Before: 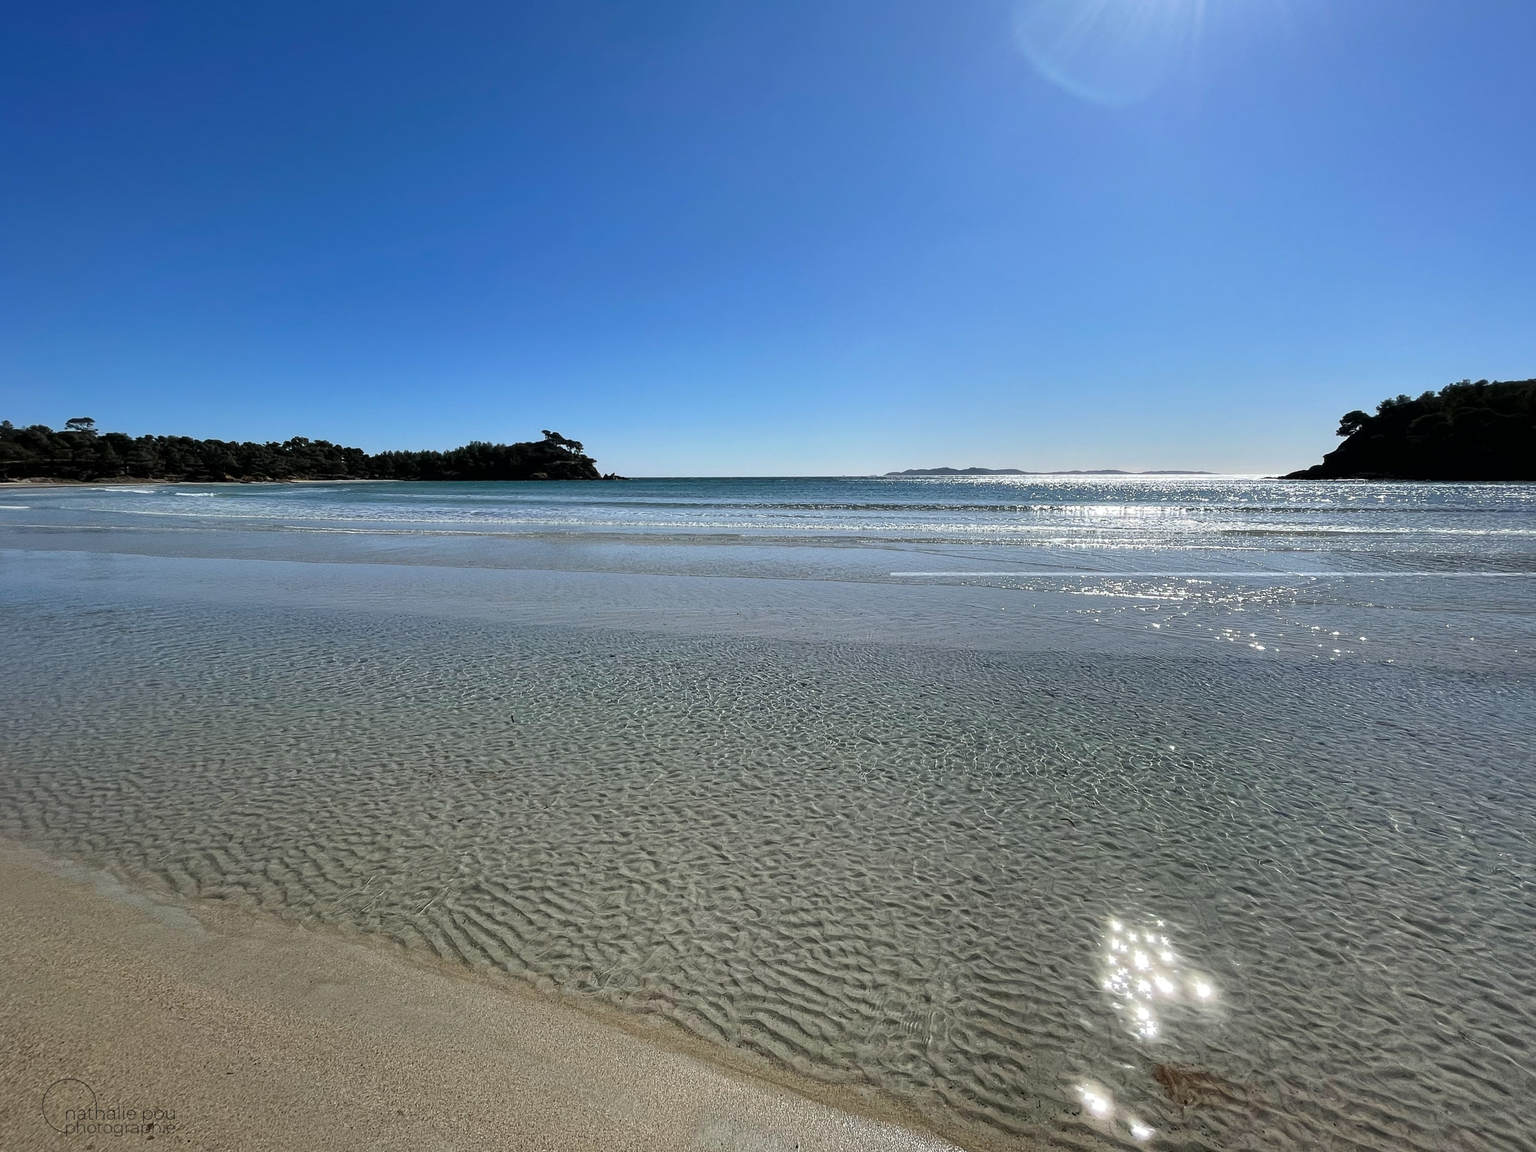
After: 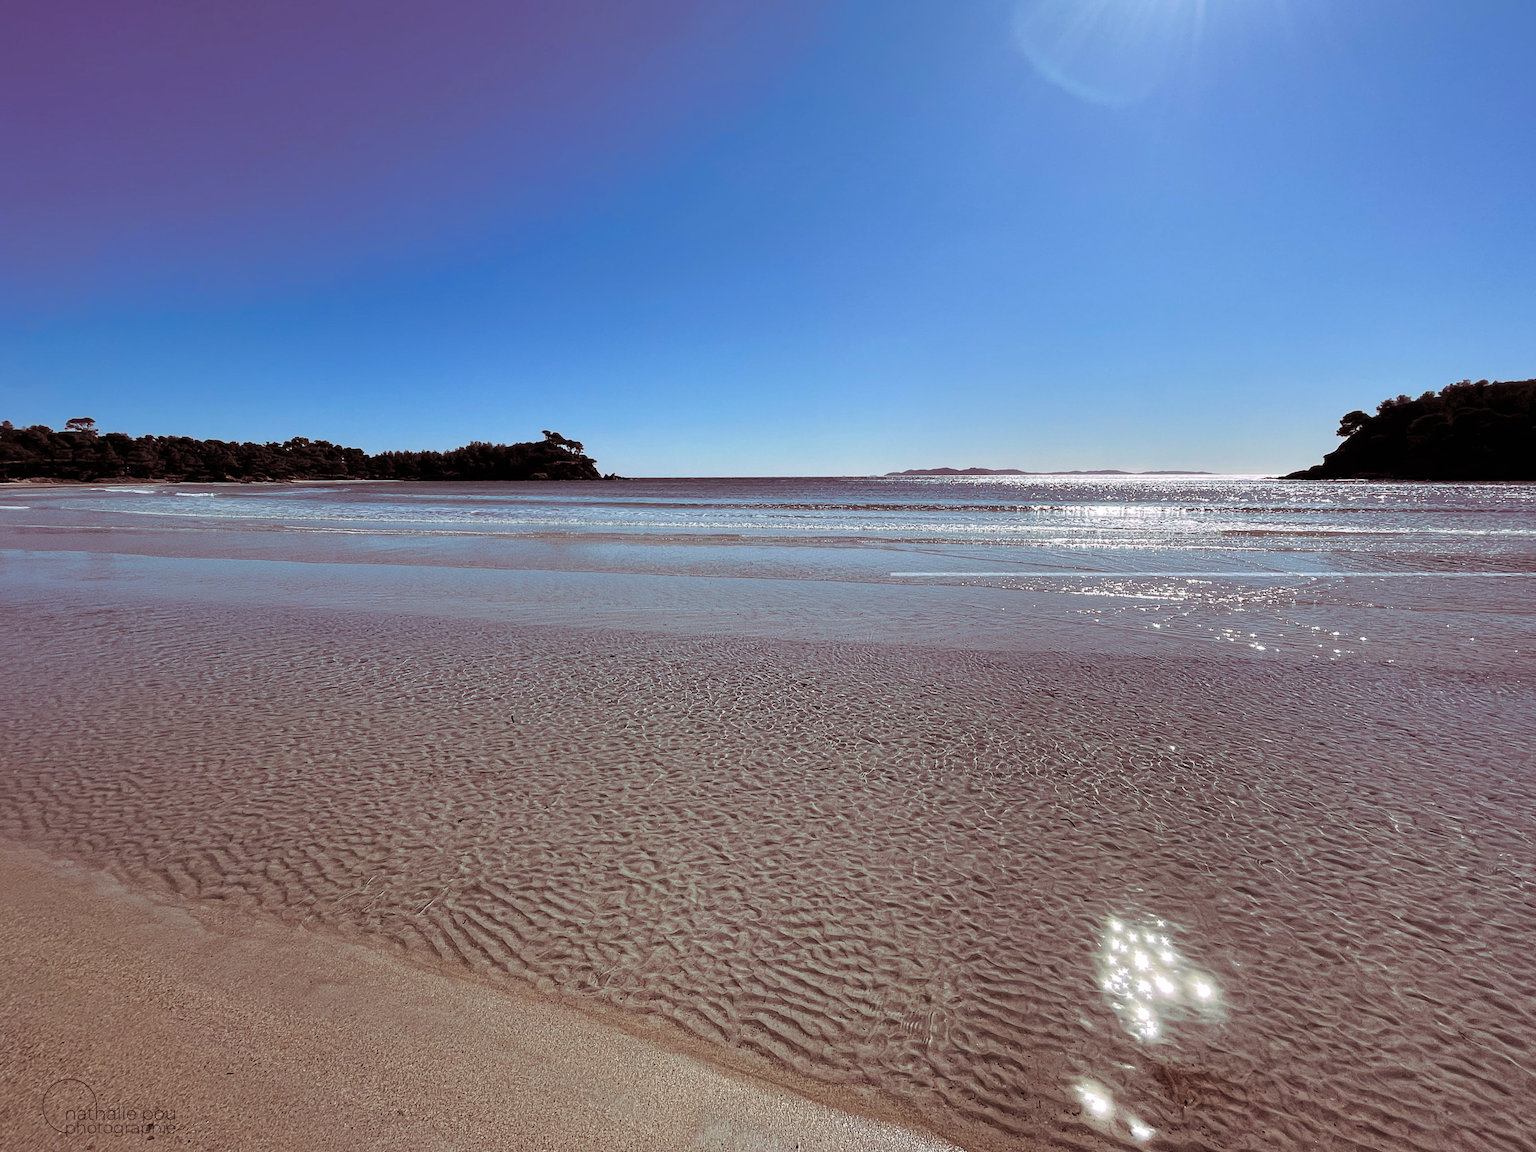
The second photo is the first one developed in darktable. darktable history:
split-toning: highlights › hue 298.8°, highlights › saturation 0.73, compress 41.76%
